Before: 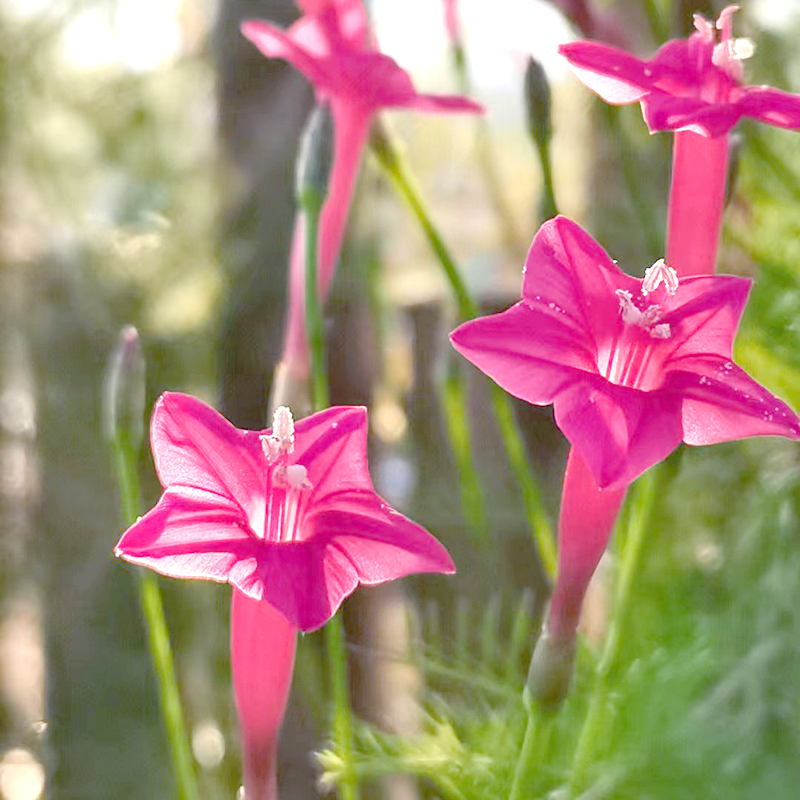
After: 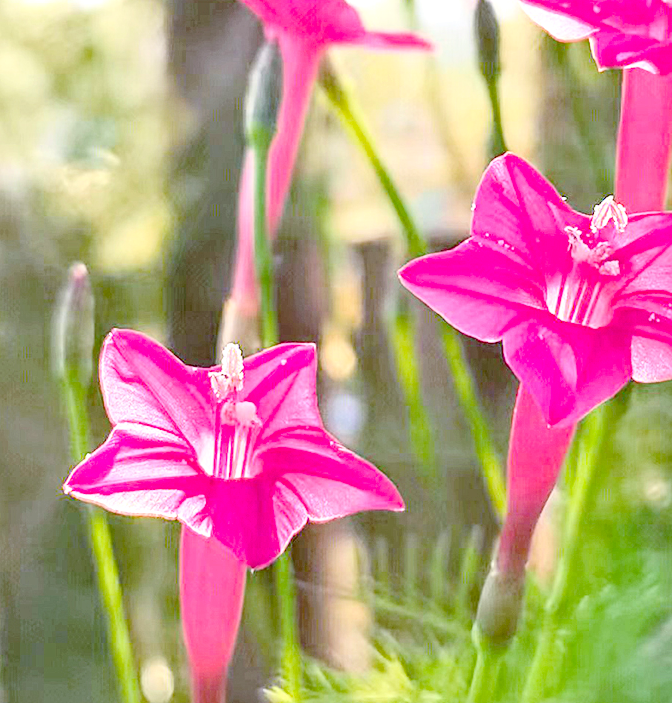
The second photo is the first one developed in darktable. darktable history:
contrast brightness saturation: contrast 0.197, brightness 0.169, saturation 0.219
crop: left 6.426%, top 7.98%, right 9.537%, bottom 4.081%
contrast equalizer: y [[0.5, 0.5, 0.5, 0.539, 0.64, 0.611], [0.5 ×6], [0.5 ×6], [0 ×6], [0 ×6]]
color balance rgb: shadows lift › chroma 0.816%, shadows lift › hue 114.61°, perceptual saturation grading › global saturation 0.327%, perceptual saturation grading › mid-tones 11.207%
